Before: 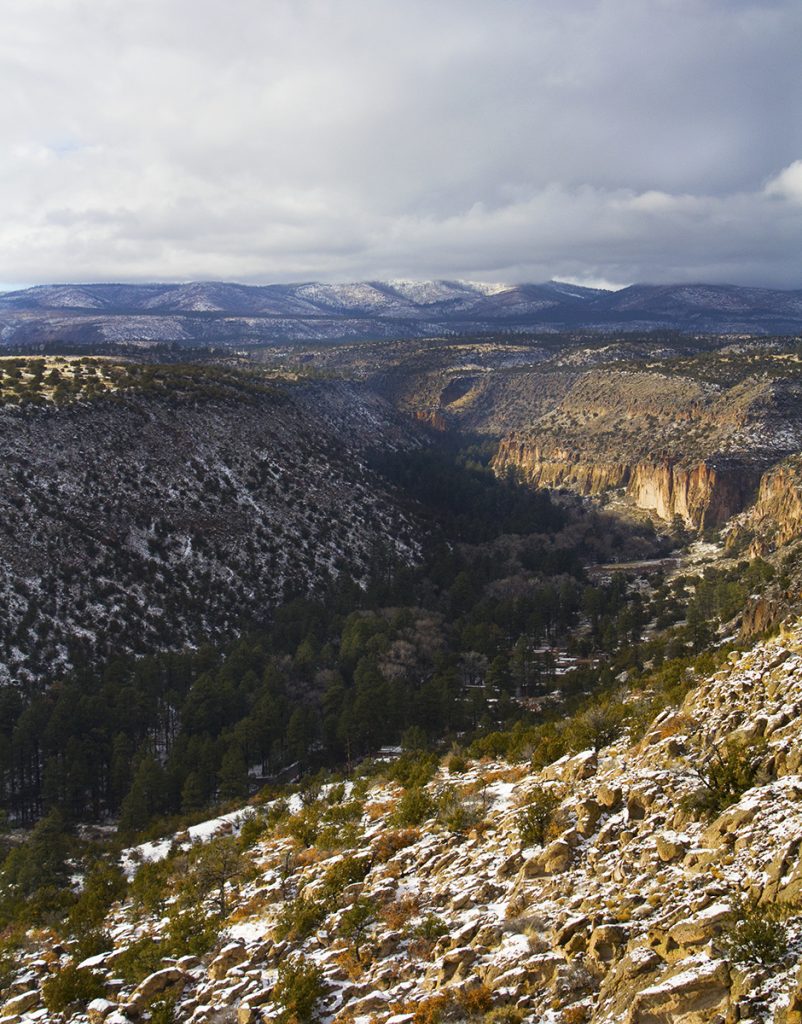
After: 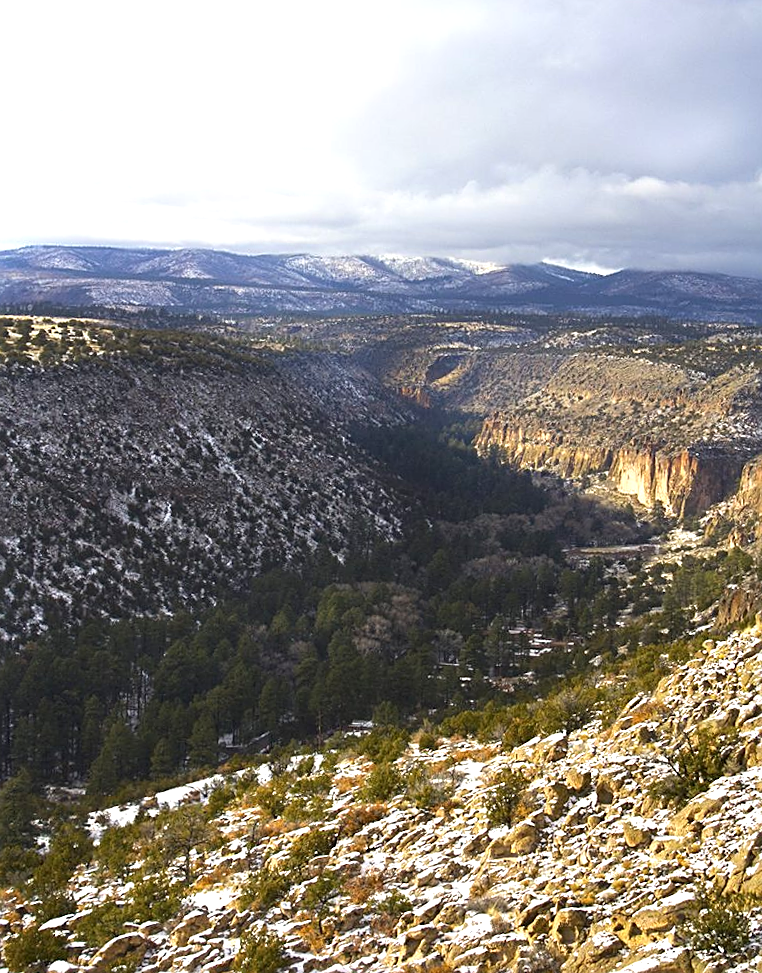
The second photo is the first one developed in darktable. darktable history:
crop and rotate: angle -2.38°
exposure: black level correction 0, exposure 0.7 EV, compensate exposure bias true, compensate highlight preservation false
sharpen: on, module defaults
